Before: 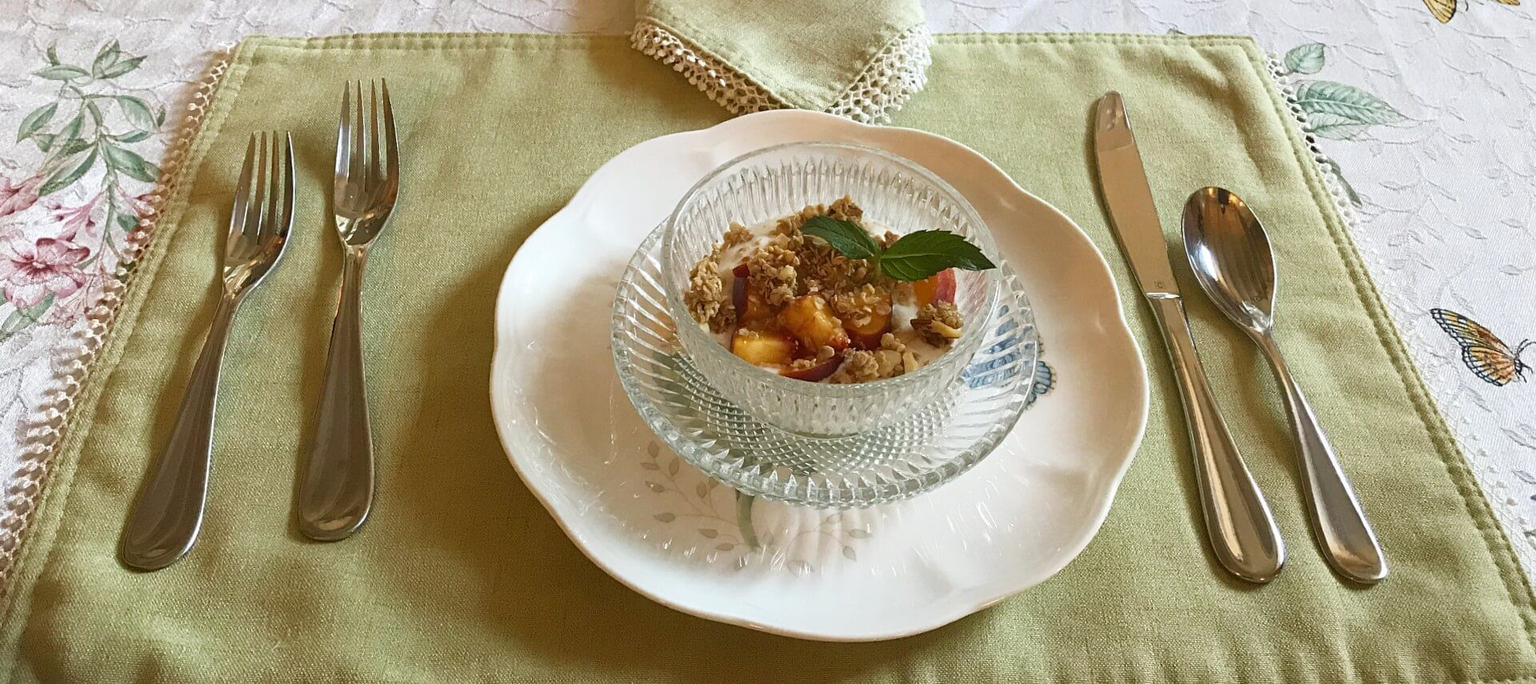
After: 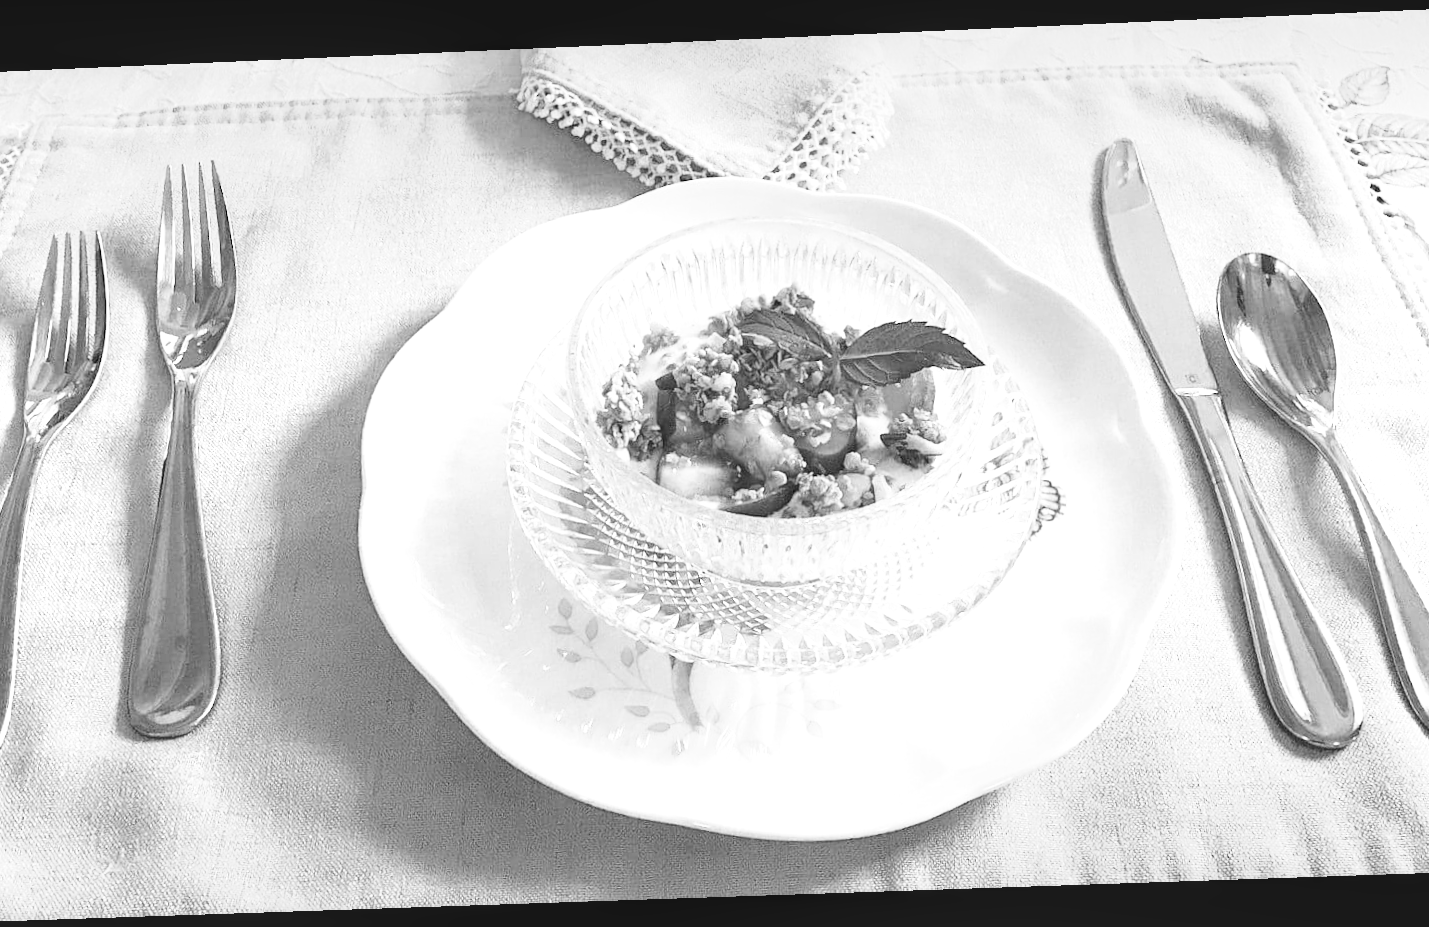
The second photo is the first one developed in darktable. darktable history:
exposure: exposure 1.15 EV, compensate highlight preservation false
crop: left 13.443%, right 13.31%
rotate and perspective: rotation -2.22°, lens shift (horizontal) -0.022, automatic cropping off
base curve: curves: ch0 [(0, 0) (0.005, 0.002) (0.15, 0.3) (0.4, 0.7) (0.75, 0.95) (1, 1)], preserve colors none
local contrast: on, module defaults
color correction: highlights a* -0.137, highlights b* -5.91, shadows a* -0.137, shadows b* -0.137
monochrome: on, module defaults
